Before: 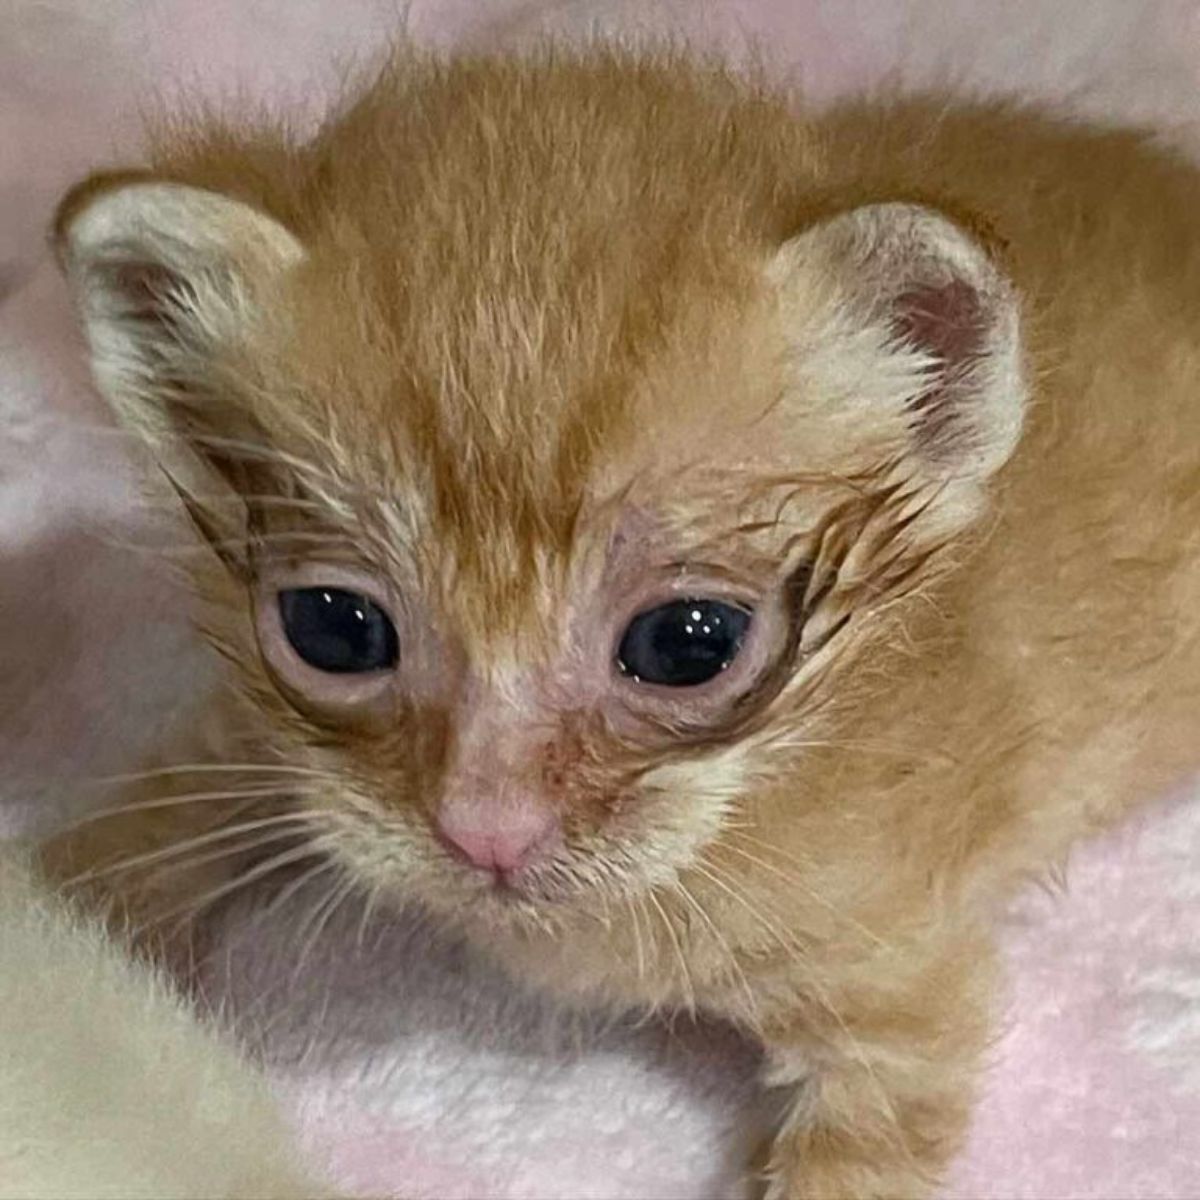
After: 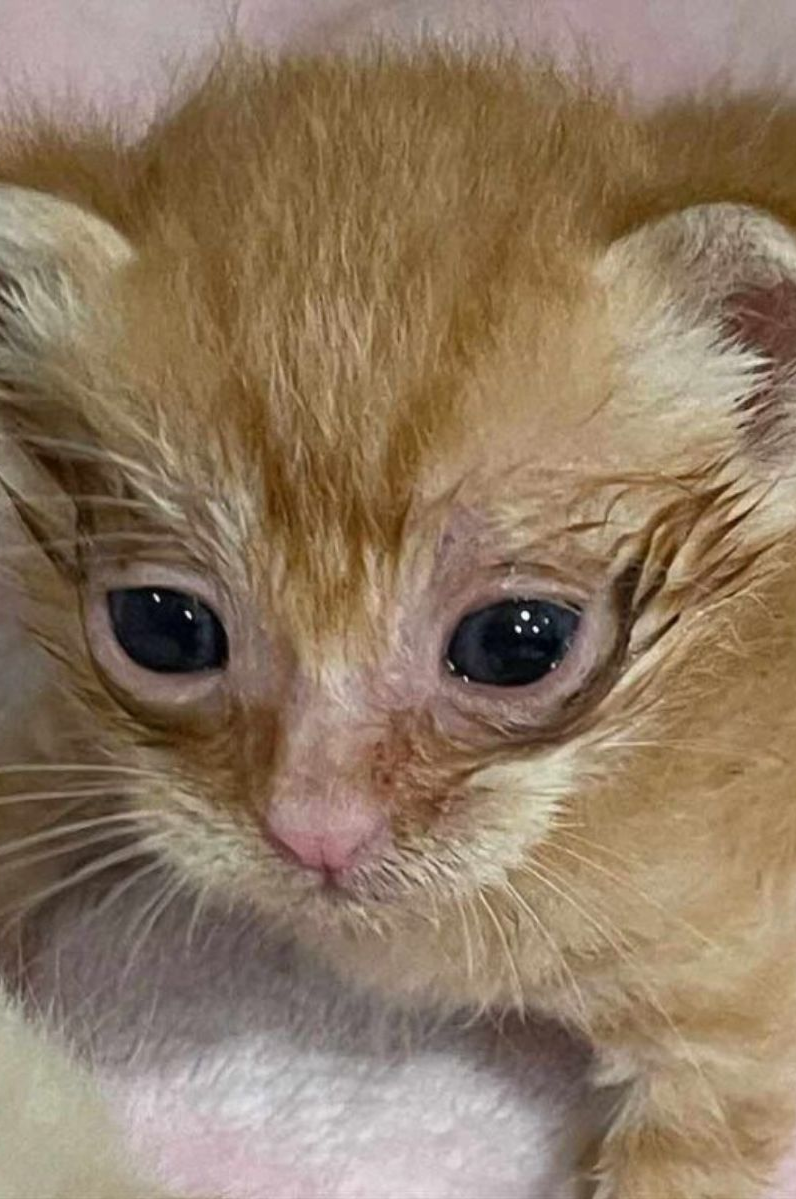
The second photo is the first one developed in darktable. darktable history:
crop and rotate: left 14.33%, right 19.289%
